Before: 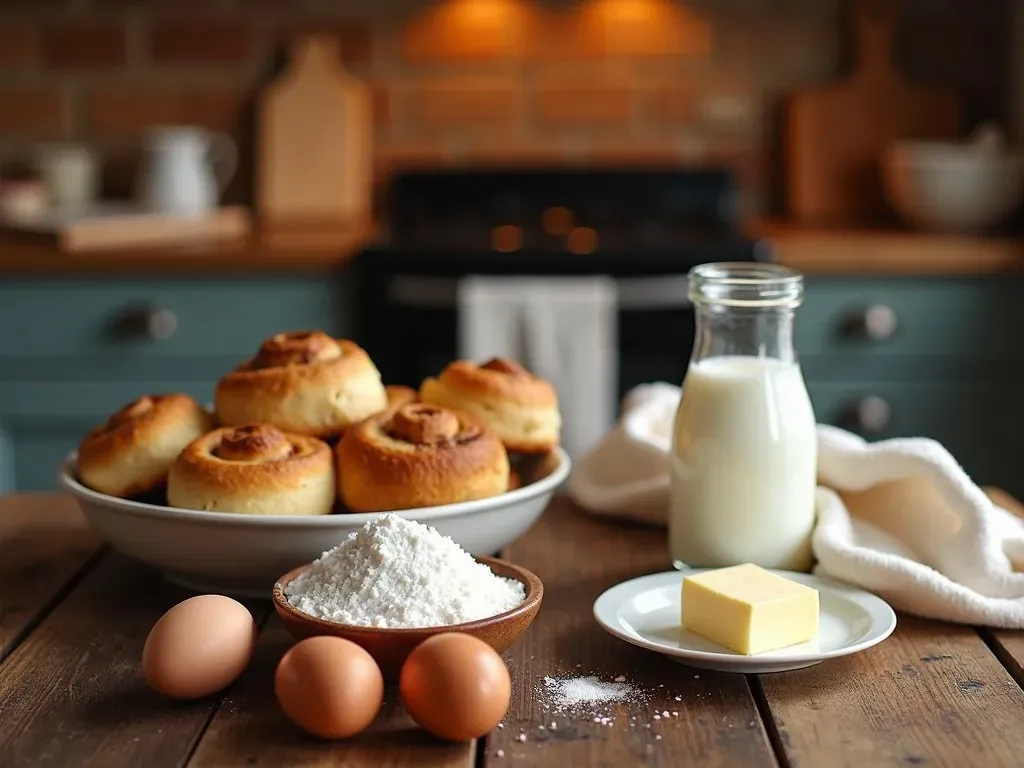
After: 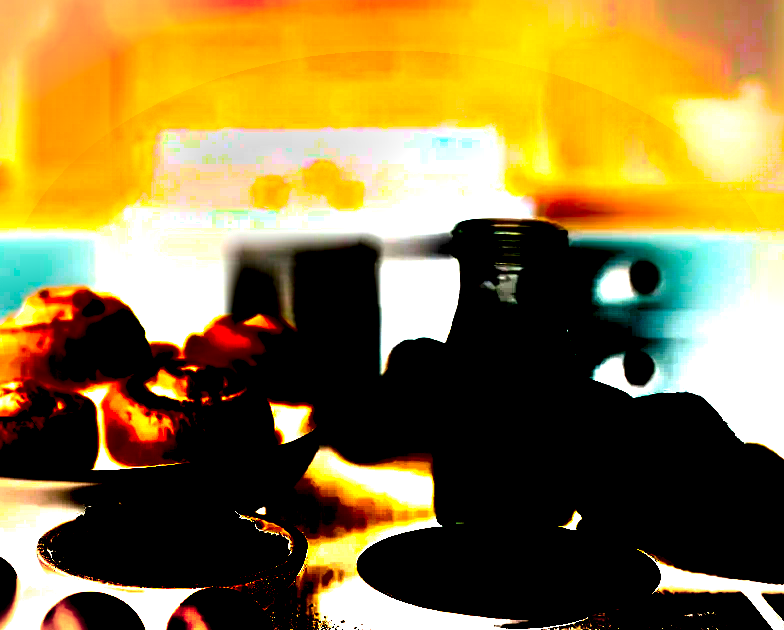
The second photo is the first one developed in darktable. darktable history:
tone curve: curves: ch0 [(0, 0) (0.003, 0.044) (0.011, 0.045) (0.025, 0.048) (0.044, 0.051) (0.069, 0.065) (0.1, 0.08) (0.136, 0.108) (0.177, 0.152) (0.224, 0.216) (0.277, 0.305) (0.335, 0.392) (0.399, 0.481) (0.468, 0.579) (0.543, 0.658) (0.623, 0.729) (0.709, 0.8) (0.801, 0.867) (0.898, 0.93) (1, 1)], preserve colors none
exposure: black level correction 0, exposure 4 EV, compensate exposure bias true, compensate highlight preservation false
crop: left 23.095%, top 5.827%, bottom 11.854%
bloom: size 16%, threshold 98%, strength 20%
color balance rgb: linear chroma grading › global chroma 25%, perceptual saturation grading › global saturation 40%, perceptual saturation grading › highlights -50%, perceptual saturation grading › shadows 30%, perceptual brilliance grading › global brilliance 25%, global vibrance 60%
contrast brightness saturation: contrast -0.19, saturation 0.19
tone equalizer: on, module defaults
vignetting: fall-off start 100%, brightness -0.406, saturation -0.3, width/height ratio 1.324, dithering 8-bit output, unbound false
